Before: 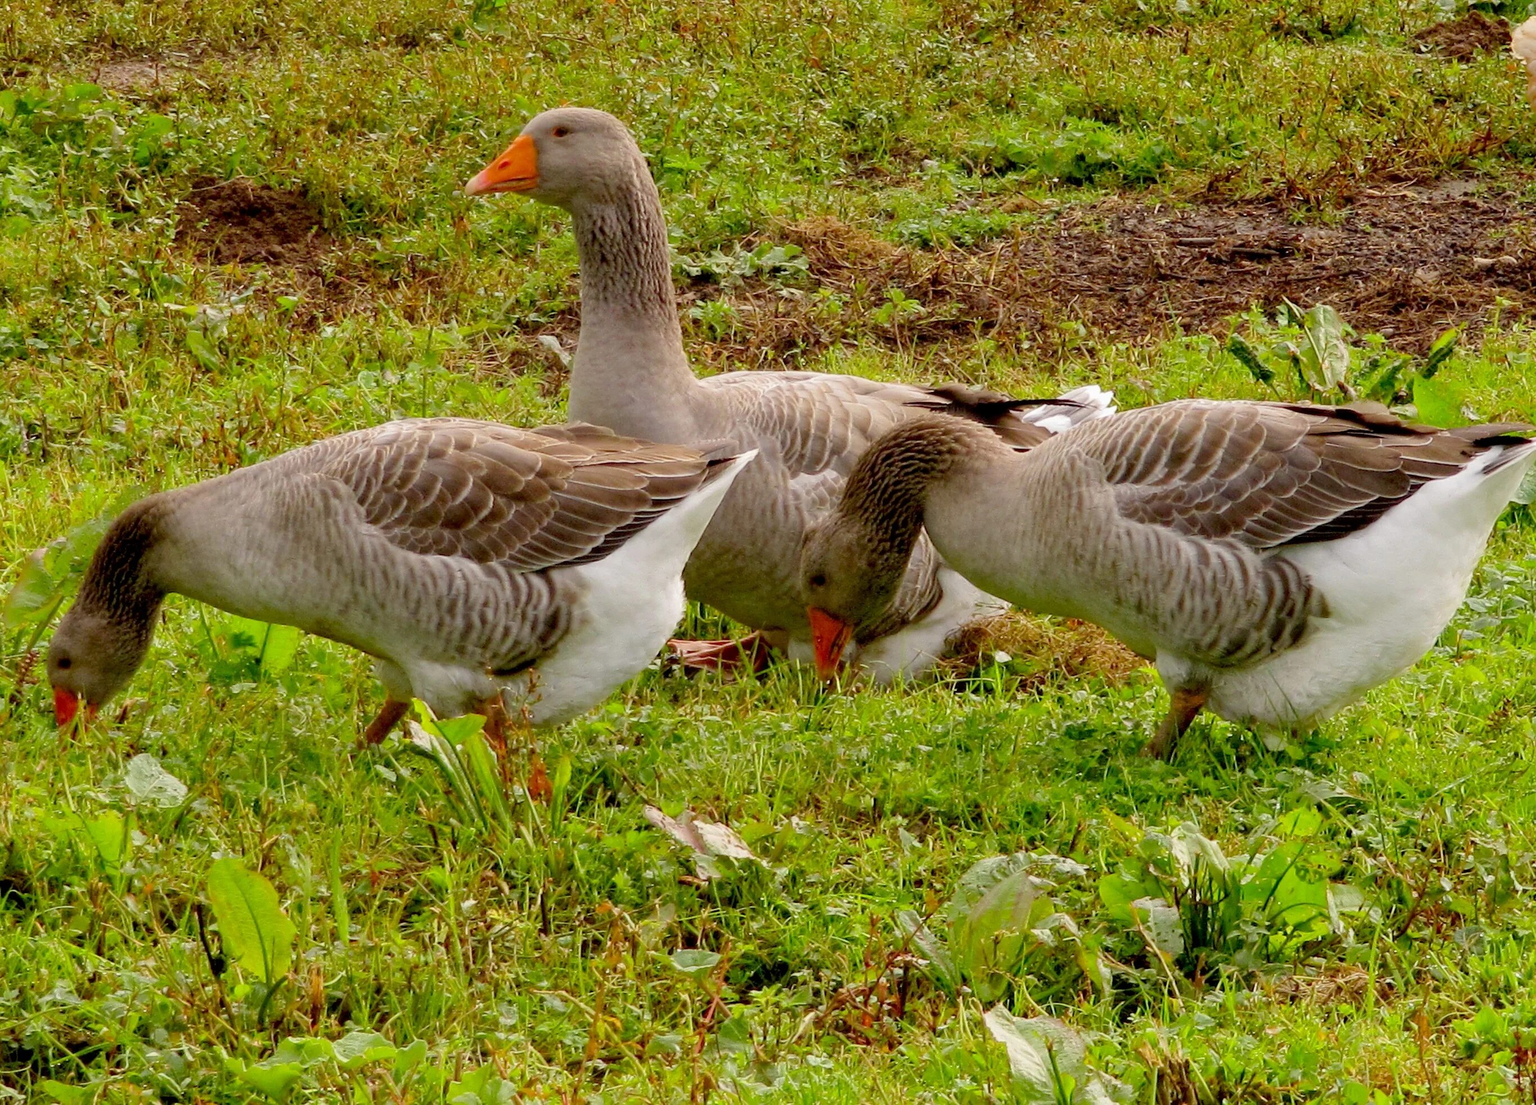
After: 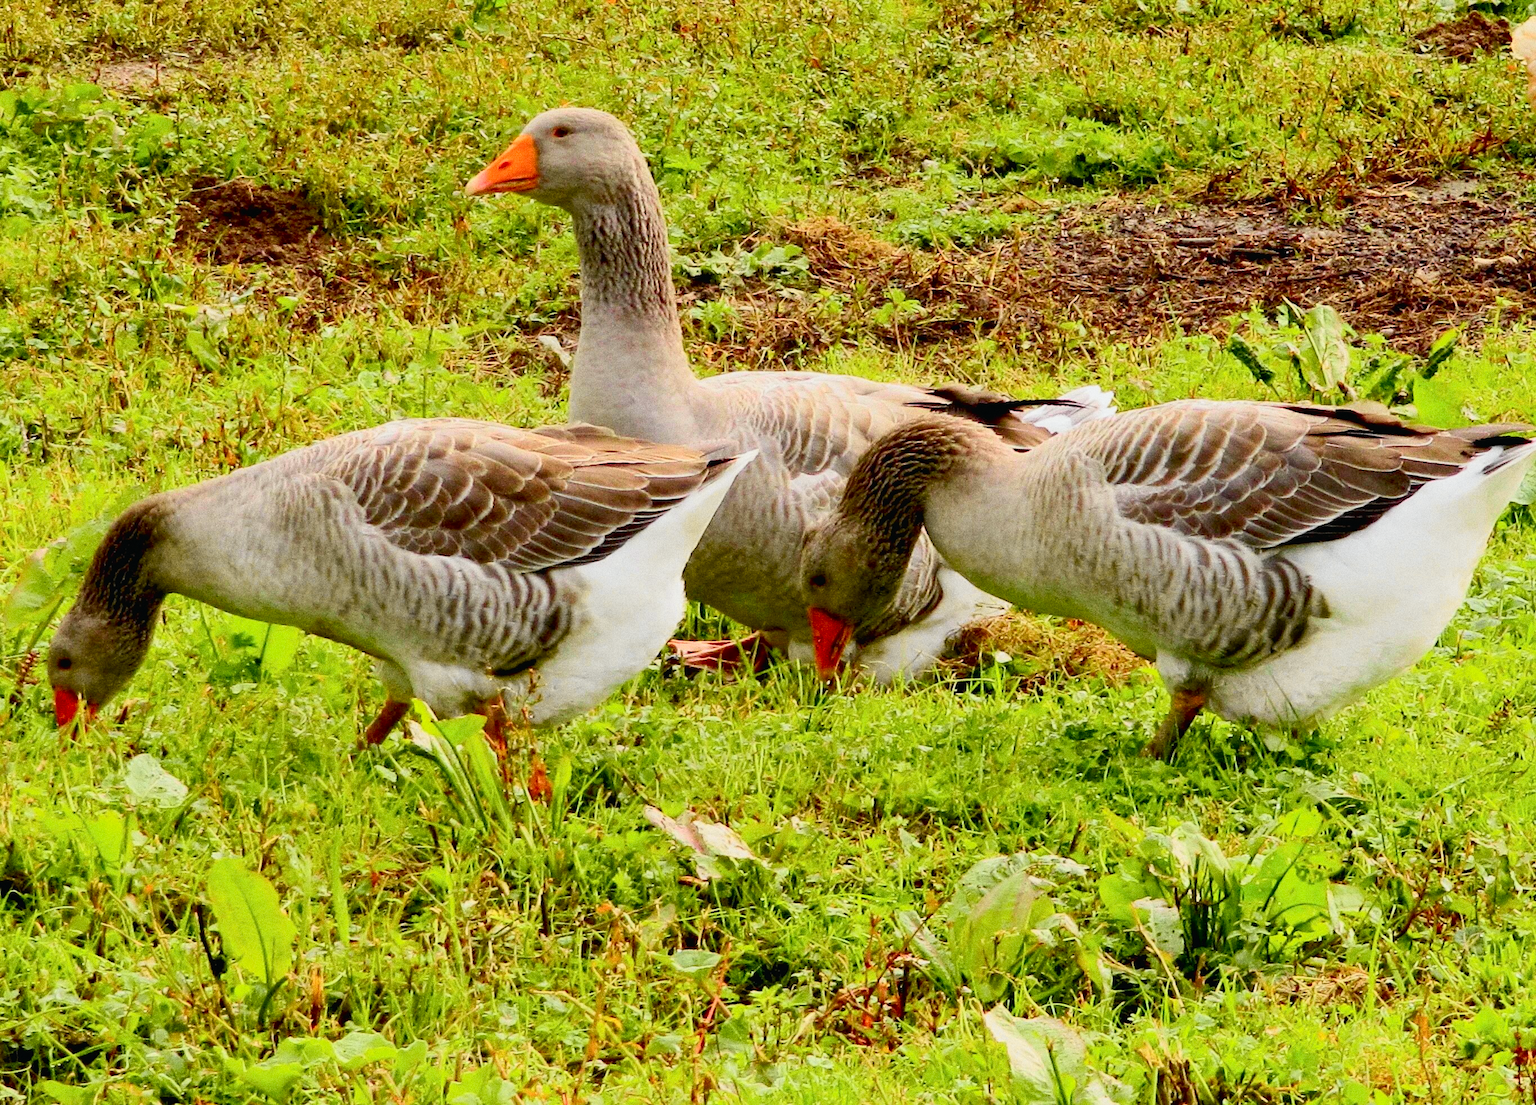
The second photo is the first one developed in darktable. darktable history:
grain: coarseness 0.09 ISO, strength 40%
tone curve: curves: ch0 [(0, 0.015) (0.037, 0.022) (0.131, 0.116) (0.316, 0.345) (0.49, 0.615) (0.677, 0.82) (0.813, 0.891) (1, 0.955)]; ch1 [(0, 0) (0.366, 0.367) (0.475, 0.462) (0.494, 0.496) (0.504, 0.497) (0.554, 0.571) (0.618, 0.668) (1, 1)]; ch2 [(0, 0) (0.333, 0.346) (0.375, 0.375) (0.435, 0.424) (0.476, 0.492) (0.502, 0.499) (0.525, 0.522) (0.558, 0.575) (0.614, 0.656) (1, 1)], color space Lab, independent channels, preserve colors none
